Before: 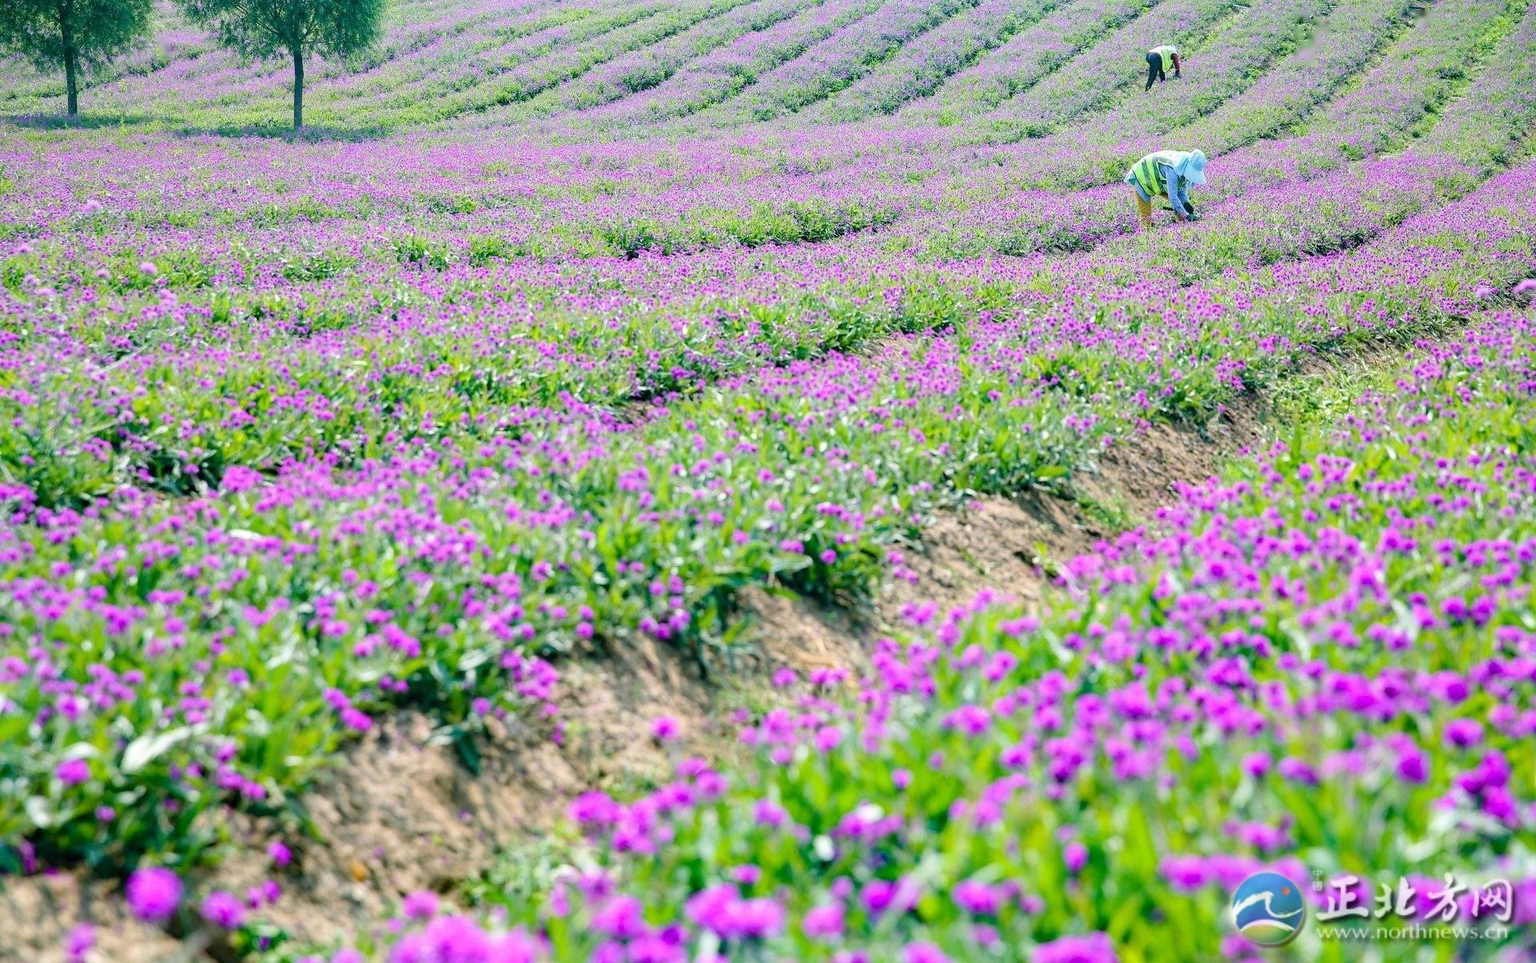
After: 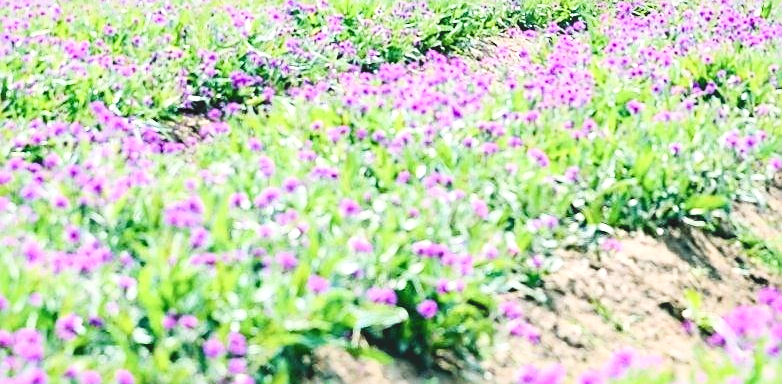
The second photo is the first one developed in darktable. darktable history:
local contrast: mode bilateral grid, contrast 25, coarseness 48, detail 152%, midtone range 0.2
sharpen: on, module defaults
crop: left 31.711%, top 32.201%, right 27.508%, bottom 35.892%
tone curve: curves: ch0 [(0, 0) (0.003, 0.156) (0.011, 0.156) (0.025, 0.161) (0.044, 0.164) (0.069, 0.178) (0.1, 0.201) (0.136, 0.229) (0.177, 0.263) (0.224, 0.301) (0.277, 0.355) (0.335, 0.415) (0.399, 0.48) (0.468, 0.561) (0.543, 0.647) (0.623, 0.735) (0.709, 0.819) (0.801, 0.893) (0.898, 0.953) (1, 1)], color space Lab, independent channels, preserve colors none
filmic rgb: black relative exposure -7.65 EV, white relative exposure 4.56 EV, threshold -0.314 EV, transition 3.19 EV, structure ↔ texture 99.96%, hardness 3.61, contrast 1.05, enable highlight reconstruction true
exposure: black level correction 0, exposure 0.703 EV, compensate highlight preservation false
levels: mode automatic
